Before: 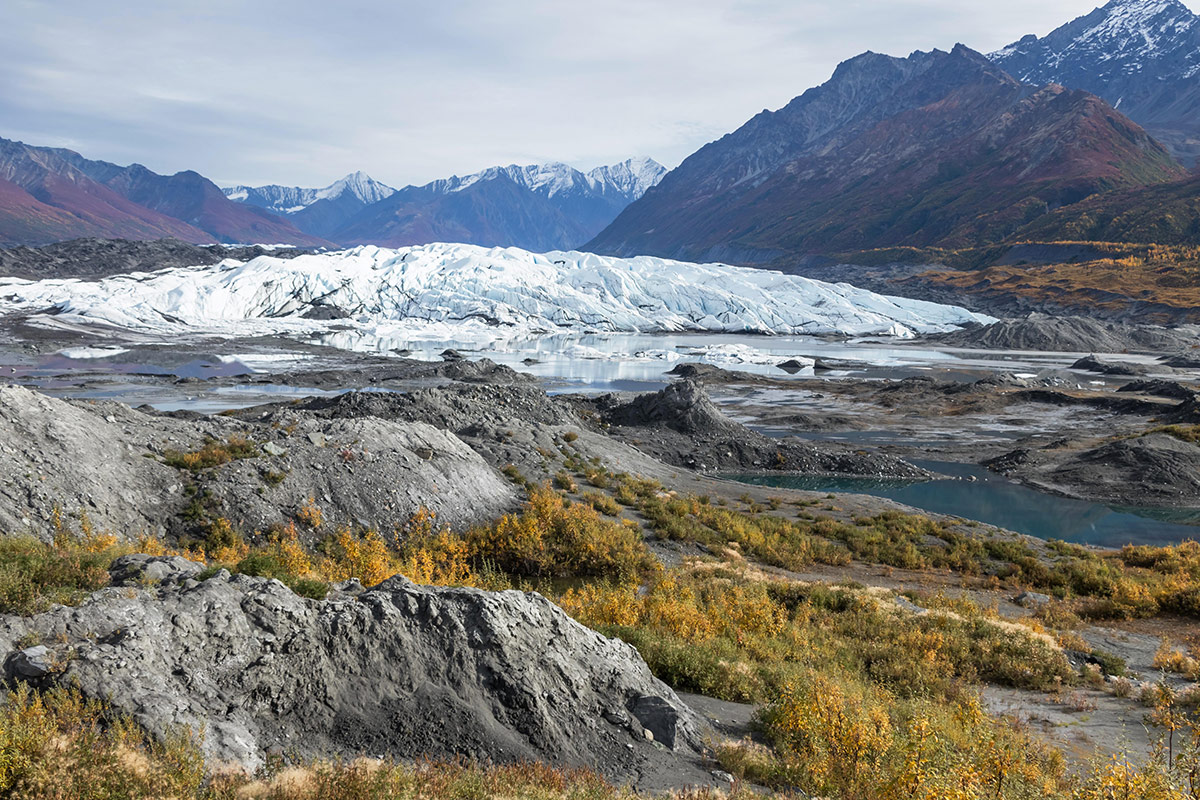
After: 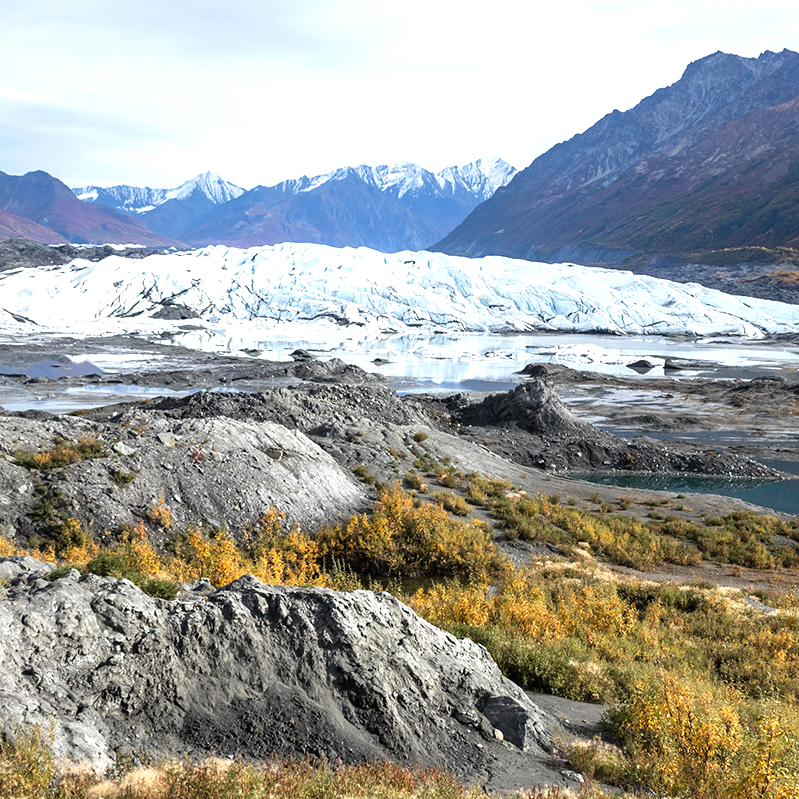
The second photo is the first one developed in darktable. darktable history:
tone equalizer: -8 EV -0.735 EV, -7 EV -0.731 EV, -6 EV -0.633 EV, -5 EV -0.377 EV, -3 EV 0.371 EV, -2 EV 0.6 EV, -1 EV 0.679 EV, +0 EV 0.734 EV, mask exposure compensation -0.495 EV
crop and rotate: left 12.516%, right 20.83%
